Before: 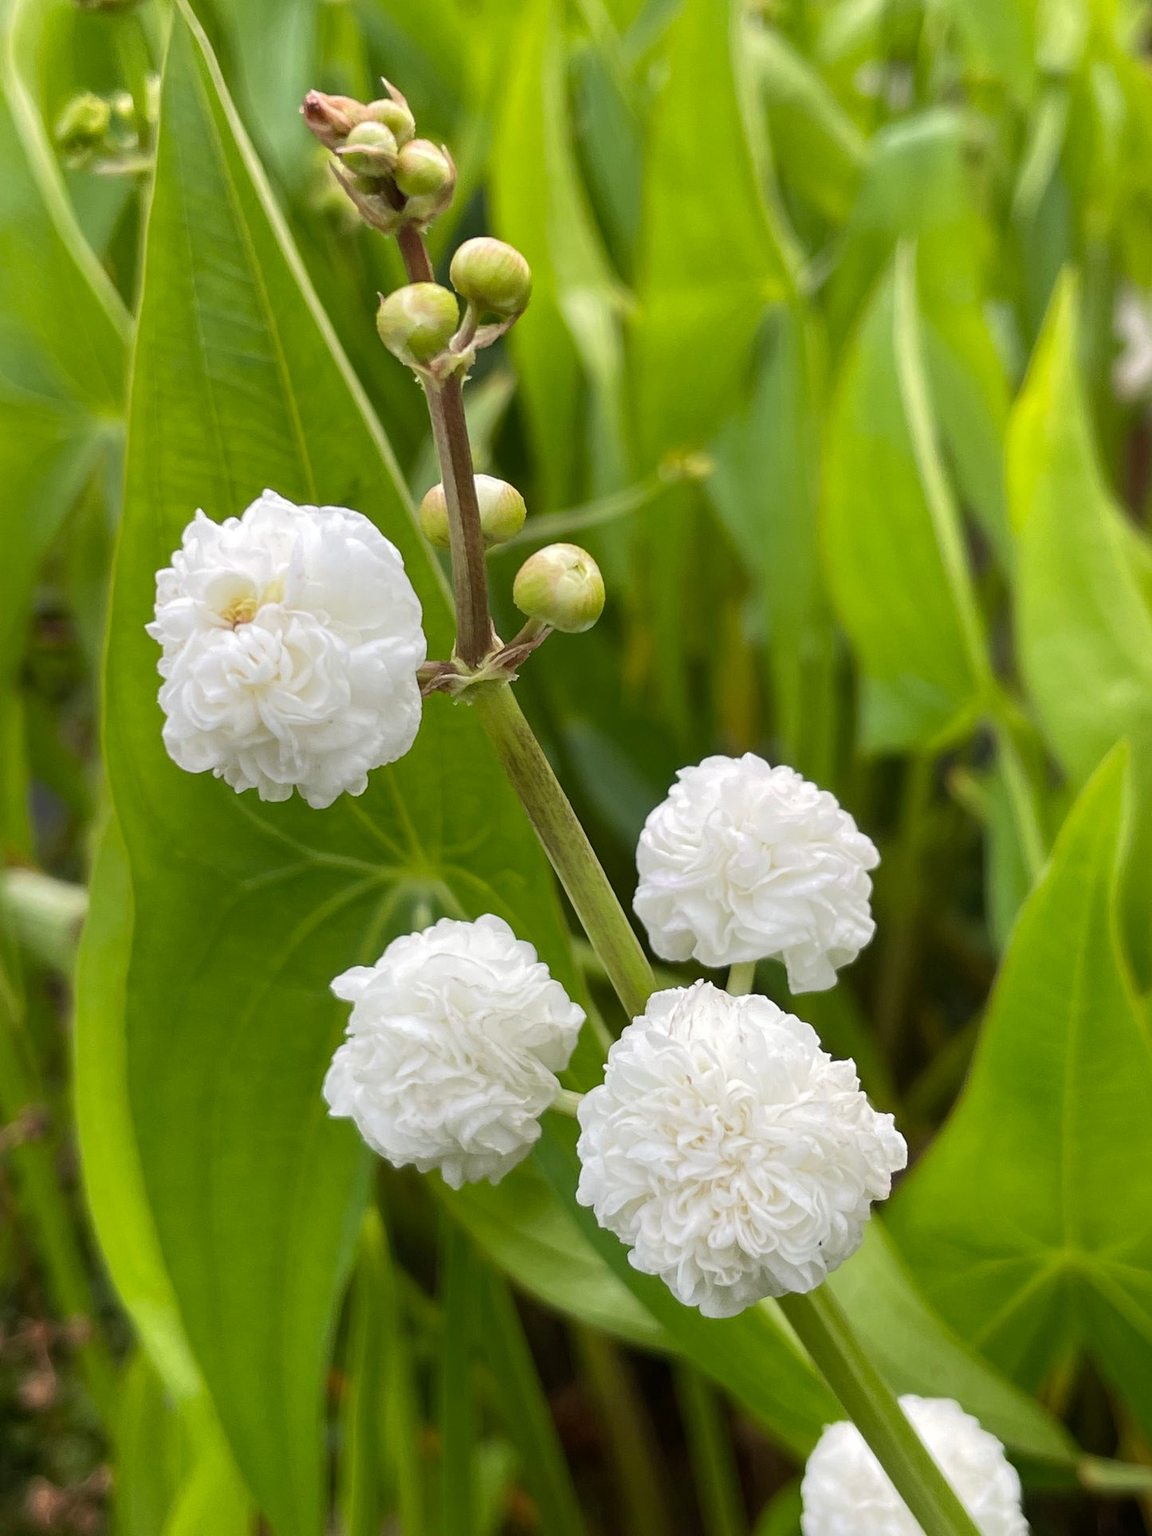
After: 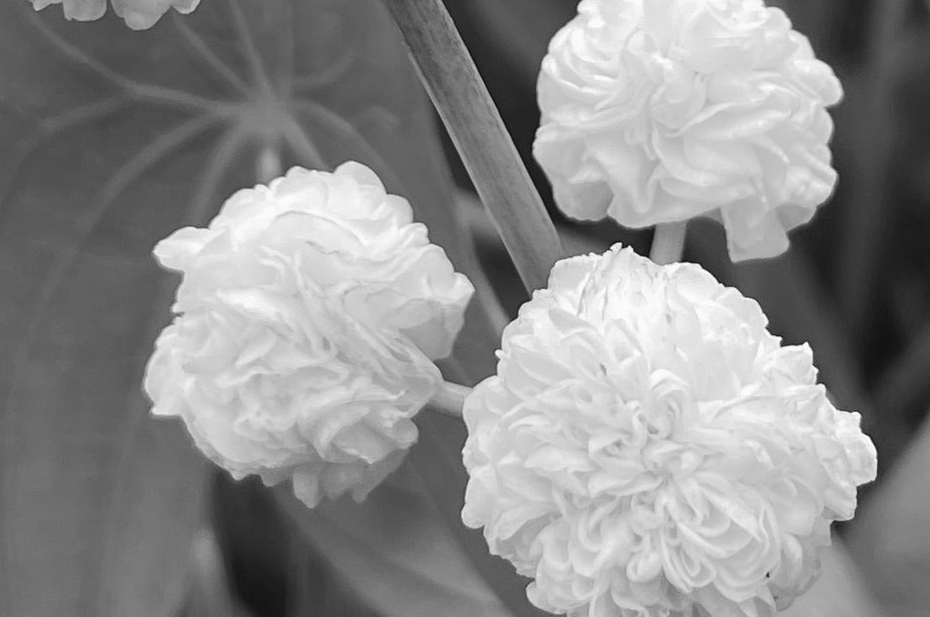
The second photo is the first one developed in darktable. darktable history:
monochrome: on, module defaults
tone equalizer: on, module defaults
crop: left 18.091%, top 51.13%, right 17.525%, bottom 16.85%
color balance rgb: linear chroma grading › global chroma 33.4%
contrast brightness saturation: contrast -0.02, brightness -0.01, saturation 0.03
color calibration: illuminant F (fluorescent), F source F9 (Cool White Deluxe 4150 K) – high CRI, x 0.374, y 0.373, temperature 4158.34 K
